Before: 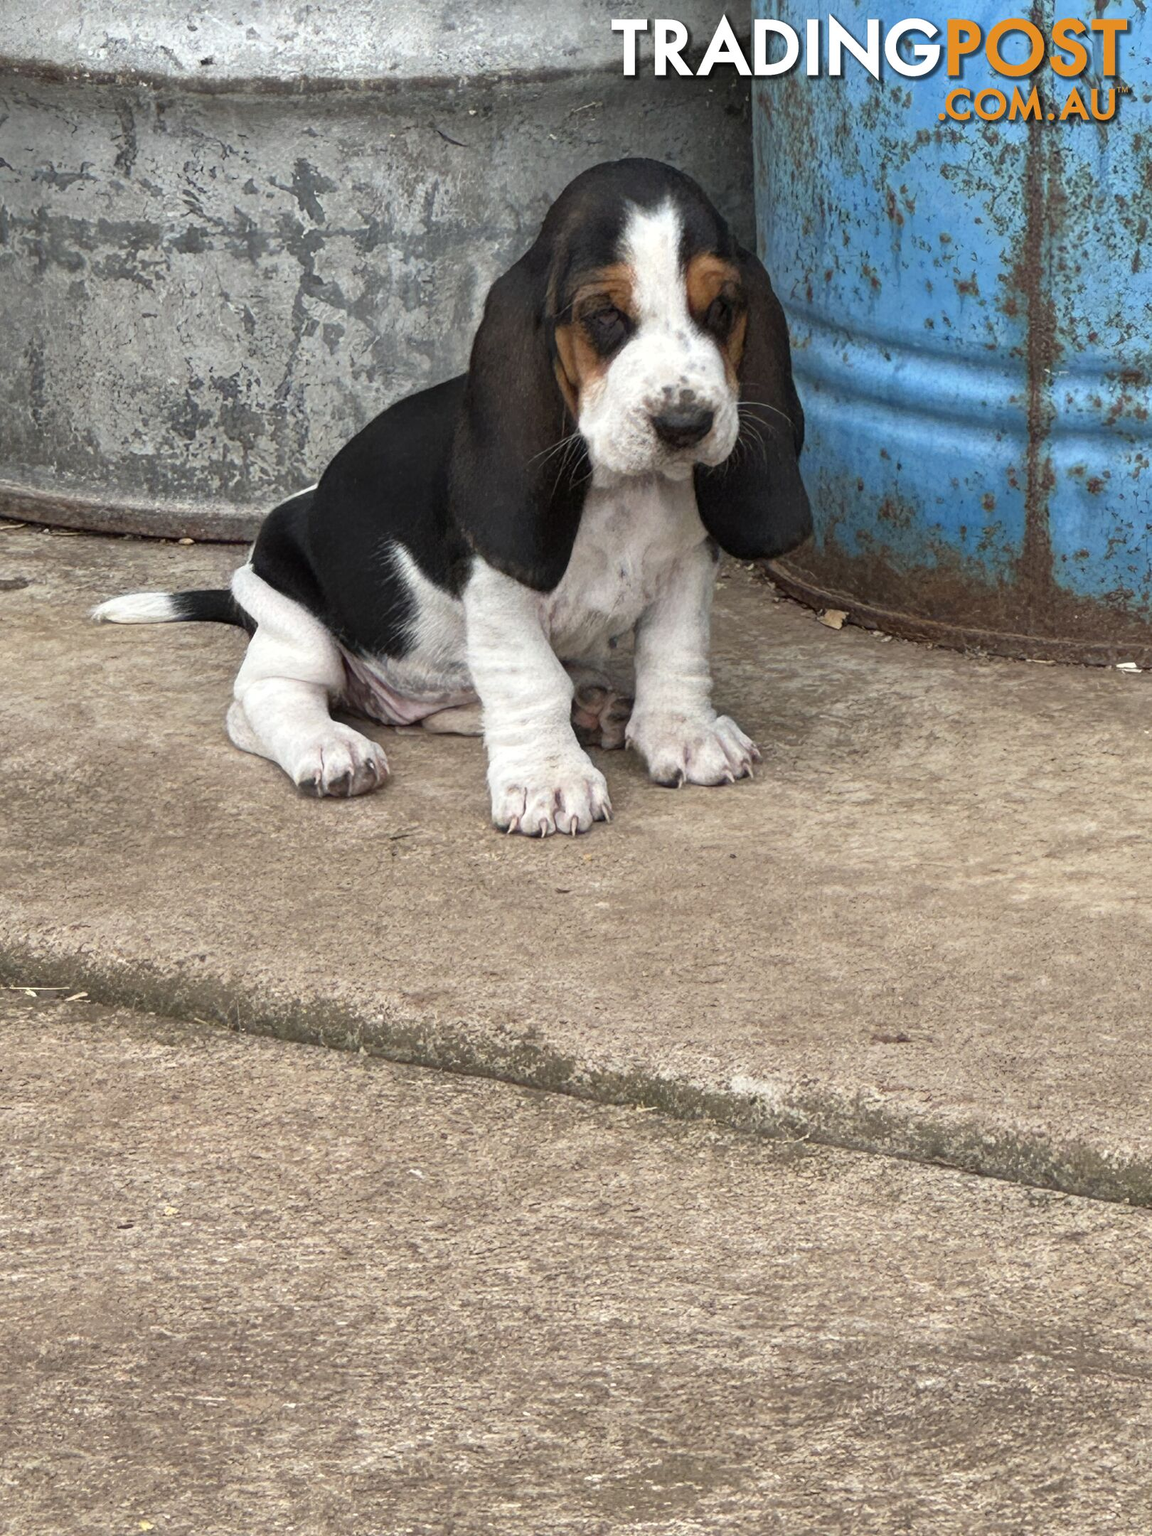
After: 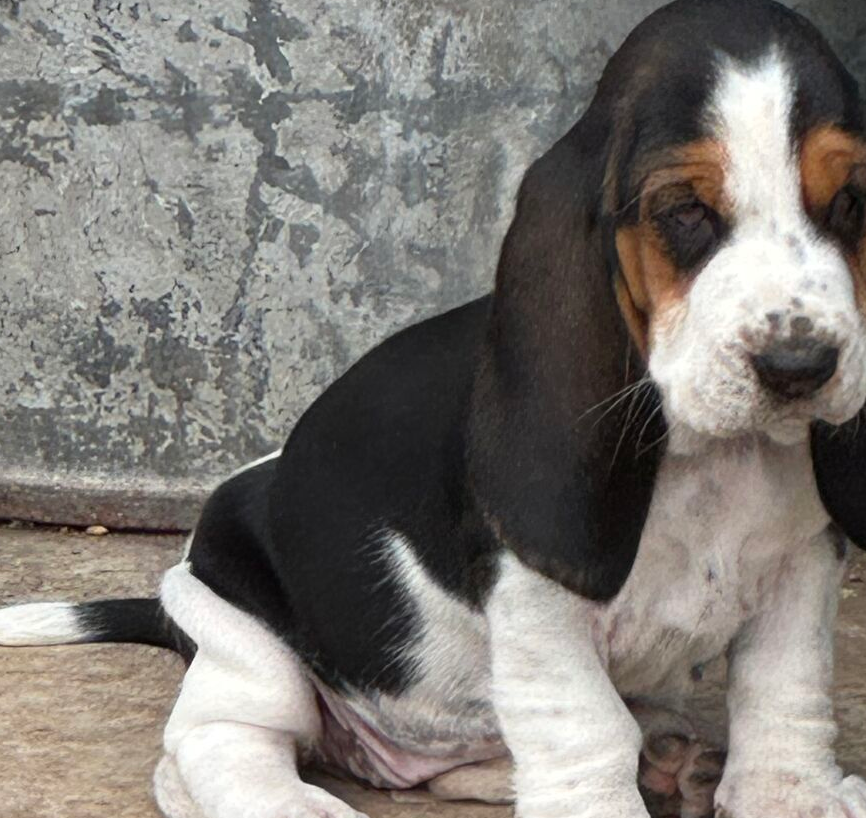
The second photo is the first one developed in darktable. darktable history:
crop: left 10.203%, top 10.715%, right 36.337%, bottom 51.404%
